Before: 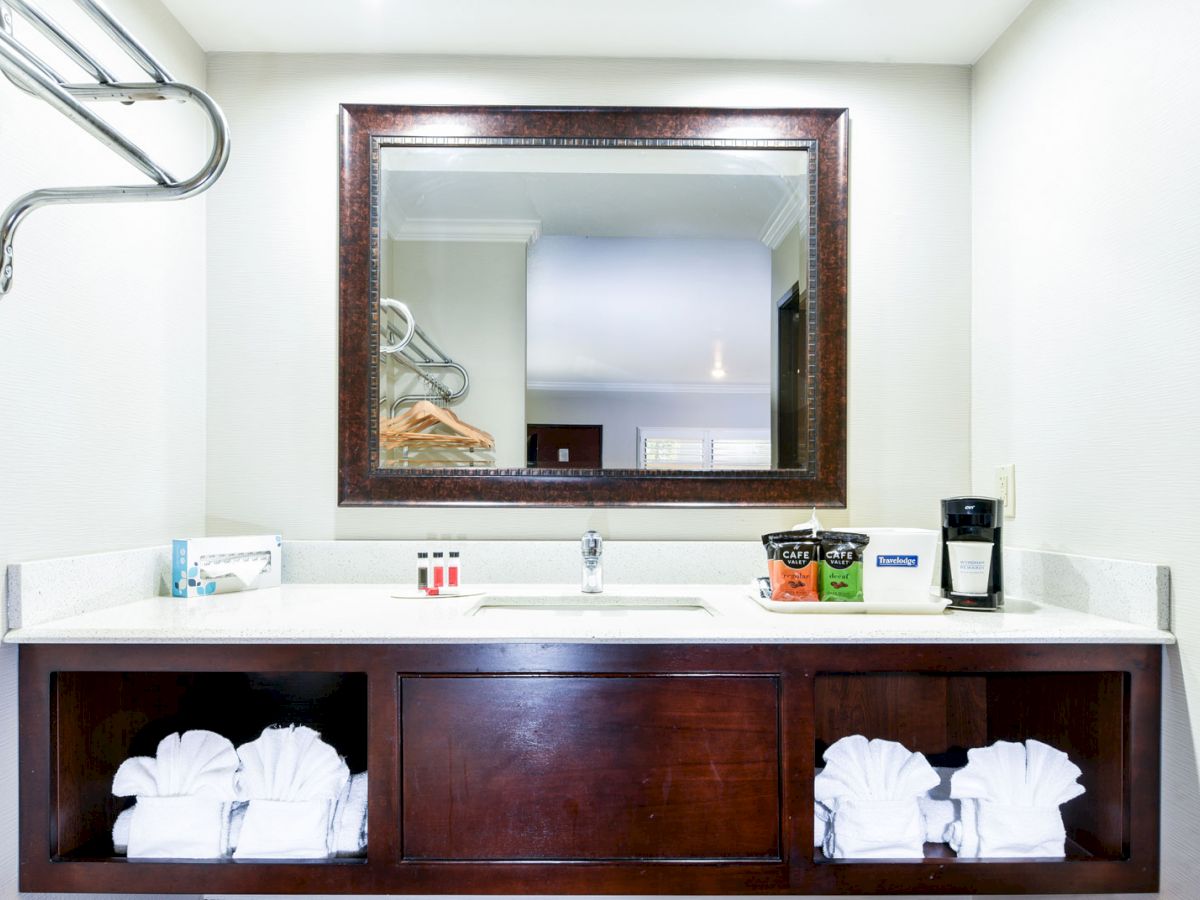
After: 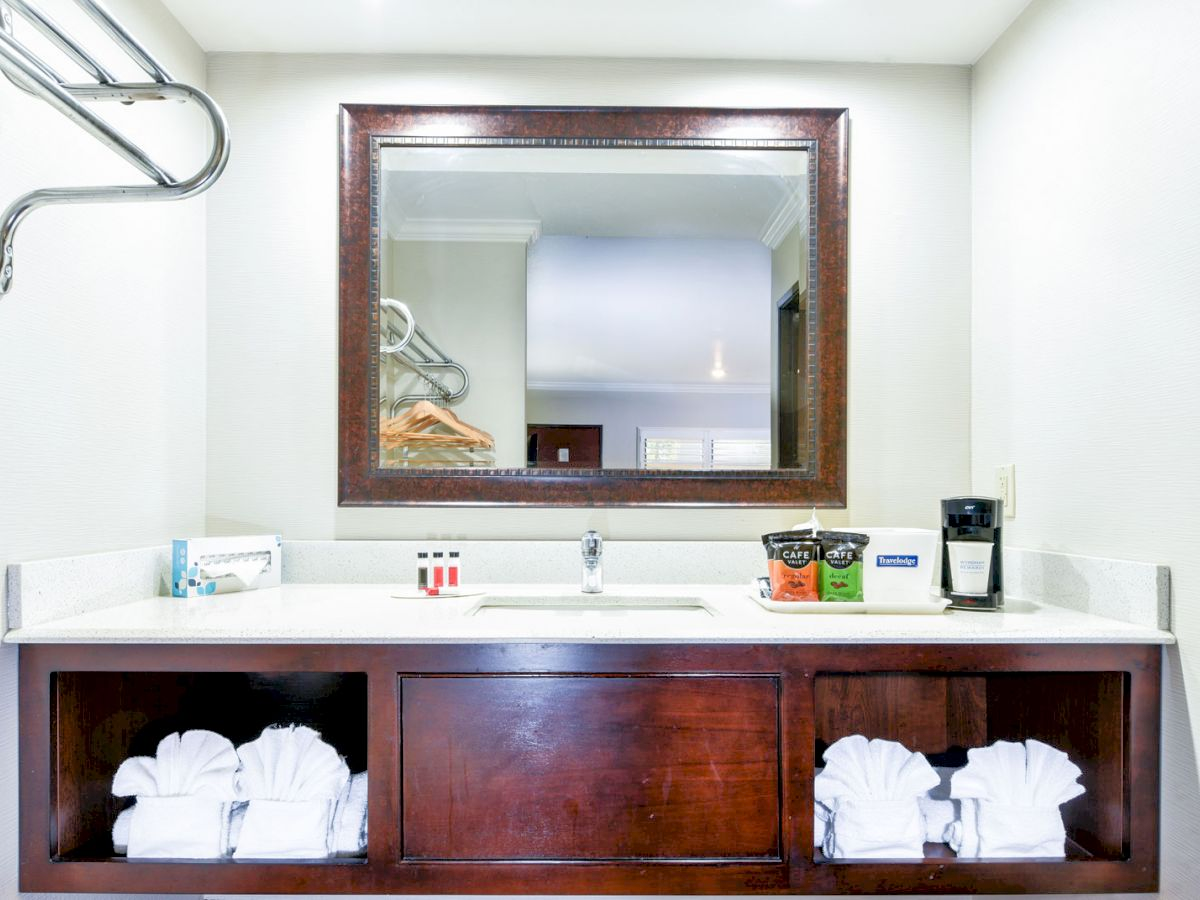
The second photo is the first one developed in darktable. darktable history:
tone equalizer: -7 EV 0.156 EV, -6 EV 0.604 EV, -5 EV 1.16 EV, -4 EV 1.36 EV, -3 EV 1.16 EV, -2 EV 0.6 EV, -1 EV 0.167 EV
